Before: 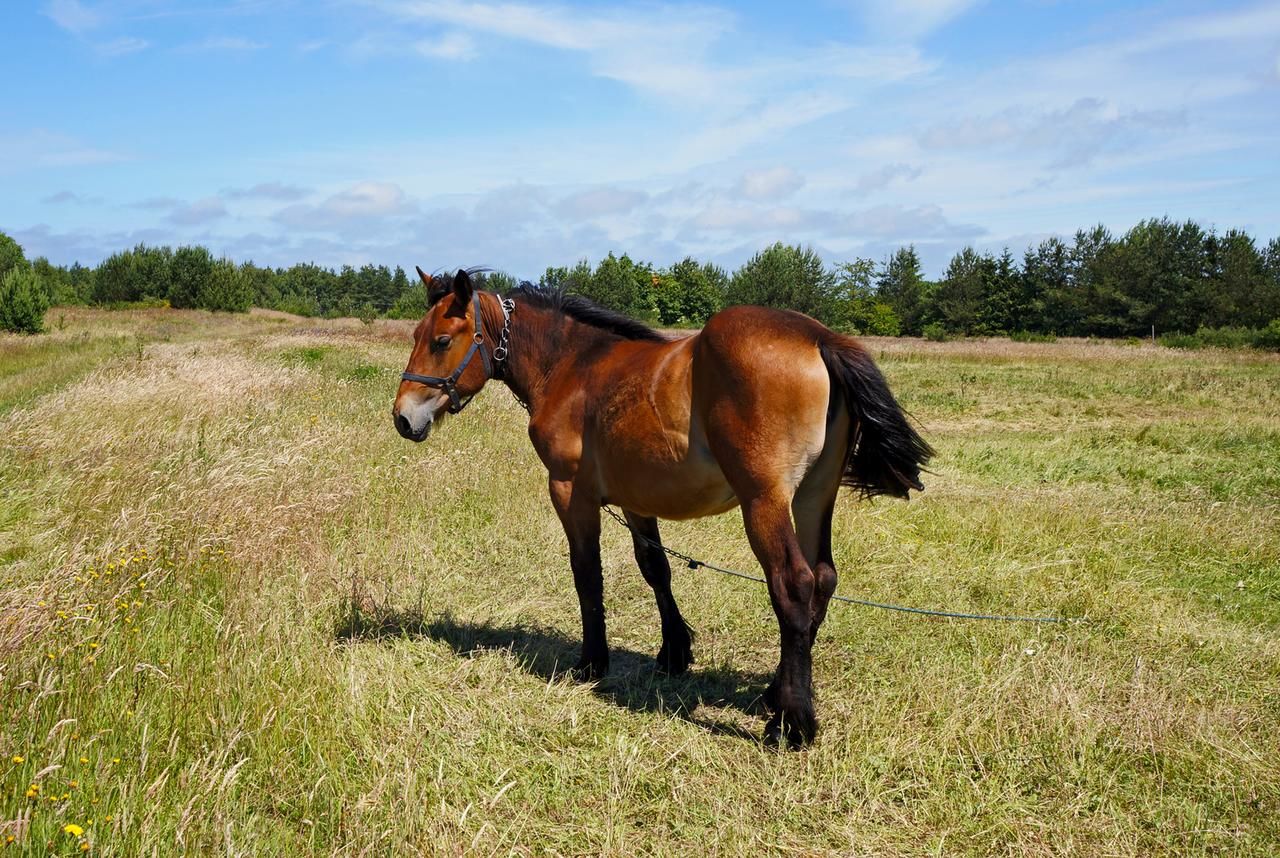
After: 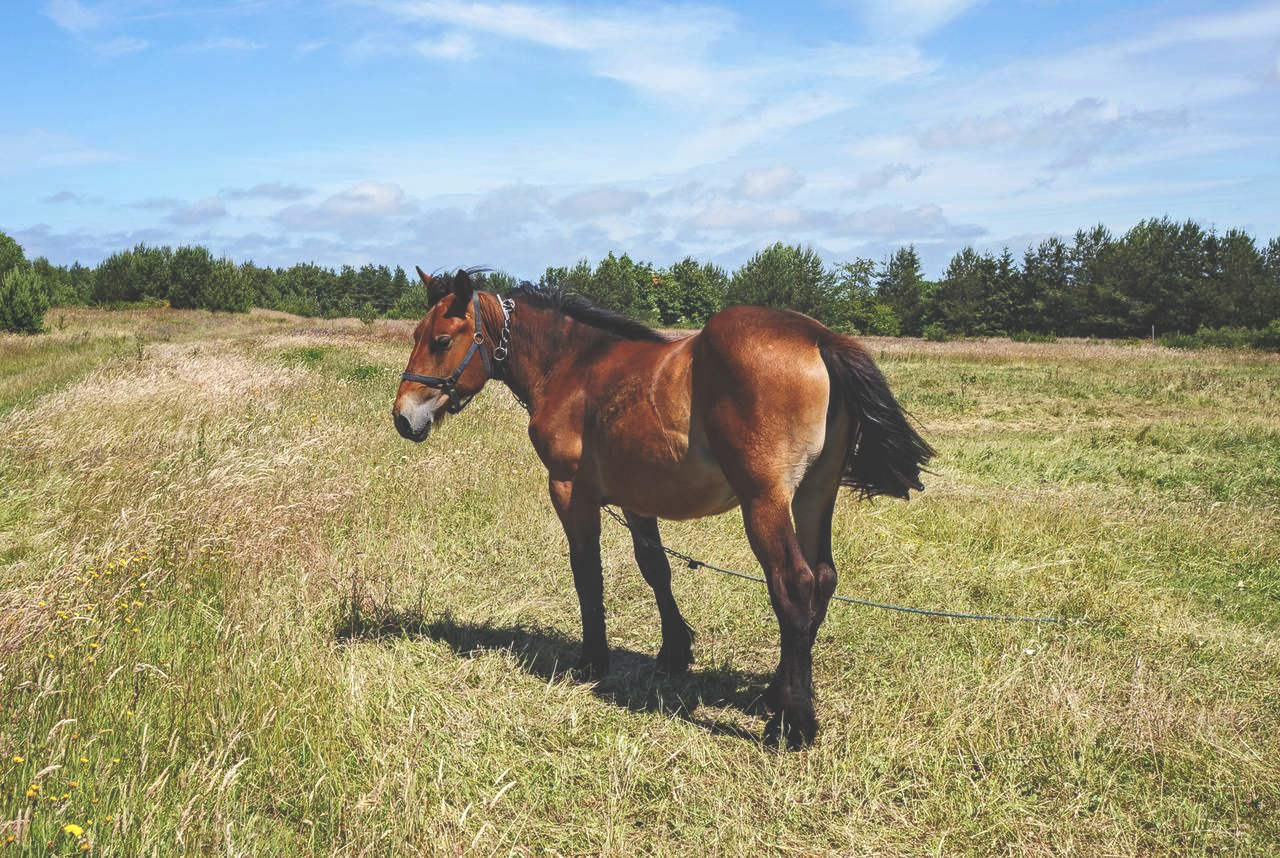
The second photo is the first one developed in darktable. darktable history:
exposure: black level correction -0.041, exposure 0.064 EV, compensate highlight preservation false
local contrast: detail 130%
